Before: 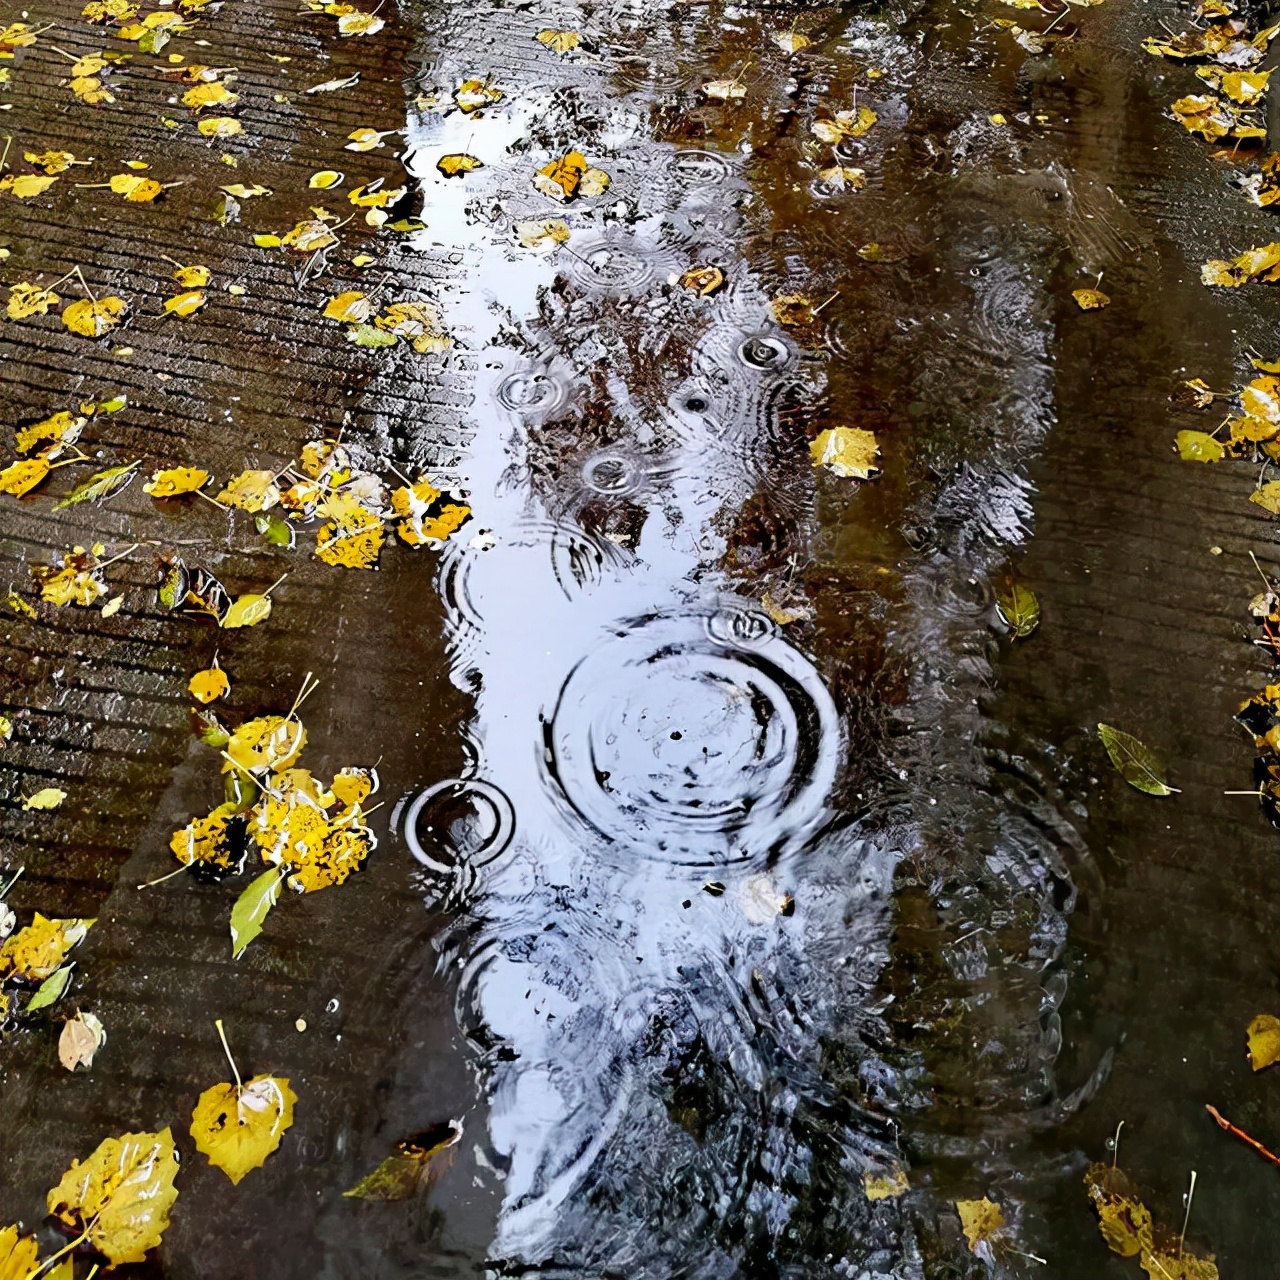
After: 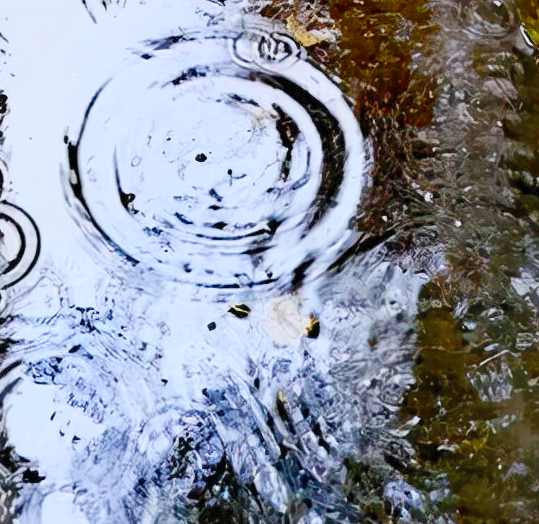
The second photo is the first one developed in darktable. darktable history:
color balance rgb: perceptual saturation grading › global saturation 19.991%, perceptual saturation grading › highlights -25.089%, perceptual saturation grading › shadows 50.062%, contrast -20.374%
crop: left 37.116%, top 45.225%, right 20.736%, bottom 13.802%
contrast brightness saturation: contrast 0.202, brightness 0.154, saturation 0.138
color zones: curves: ch0 [(0, 0.5) (0.125, 0.4) (0.25, 0.5) (0.375, 0.4) (0.5, 0.4) (0.625, 0.6) (0.75, 0.6) (0.875, 0.5)]; ch1 [(0, 0.4) (0.125, 0.5) (0.25, 0.4) (0.375, 0.4) (0.5, 0.4) (0.625, 0.4) (0.75, 0.5) (0.875, 0.4)]; ch2 [(0, 0.6) (0.125, 0.5) (0.25, 0.5) (0.375, 0.6) (0.5, 0.6) (0.625, 0.5) (0.75, 0.5) (0.875, 0.5)]
